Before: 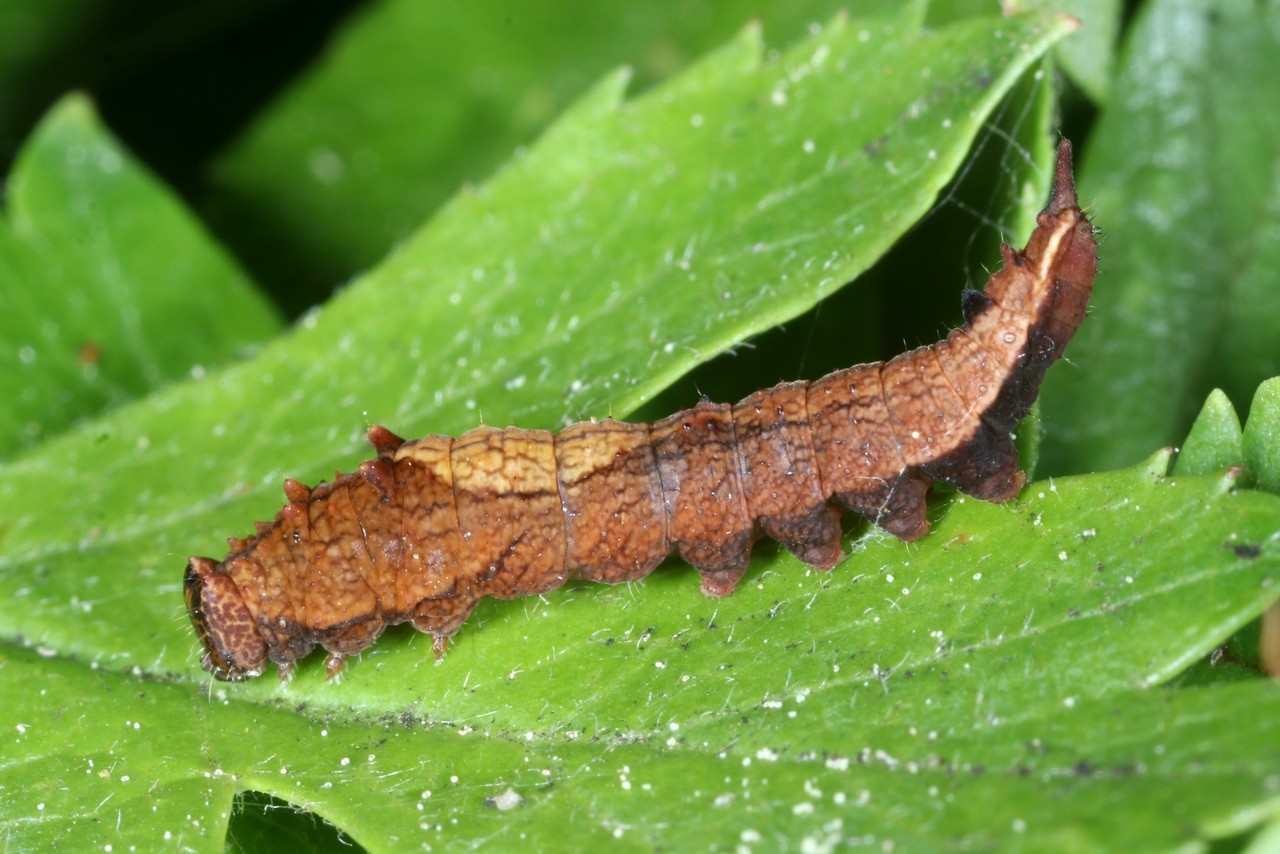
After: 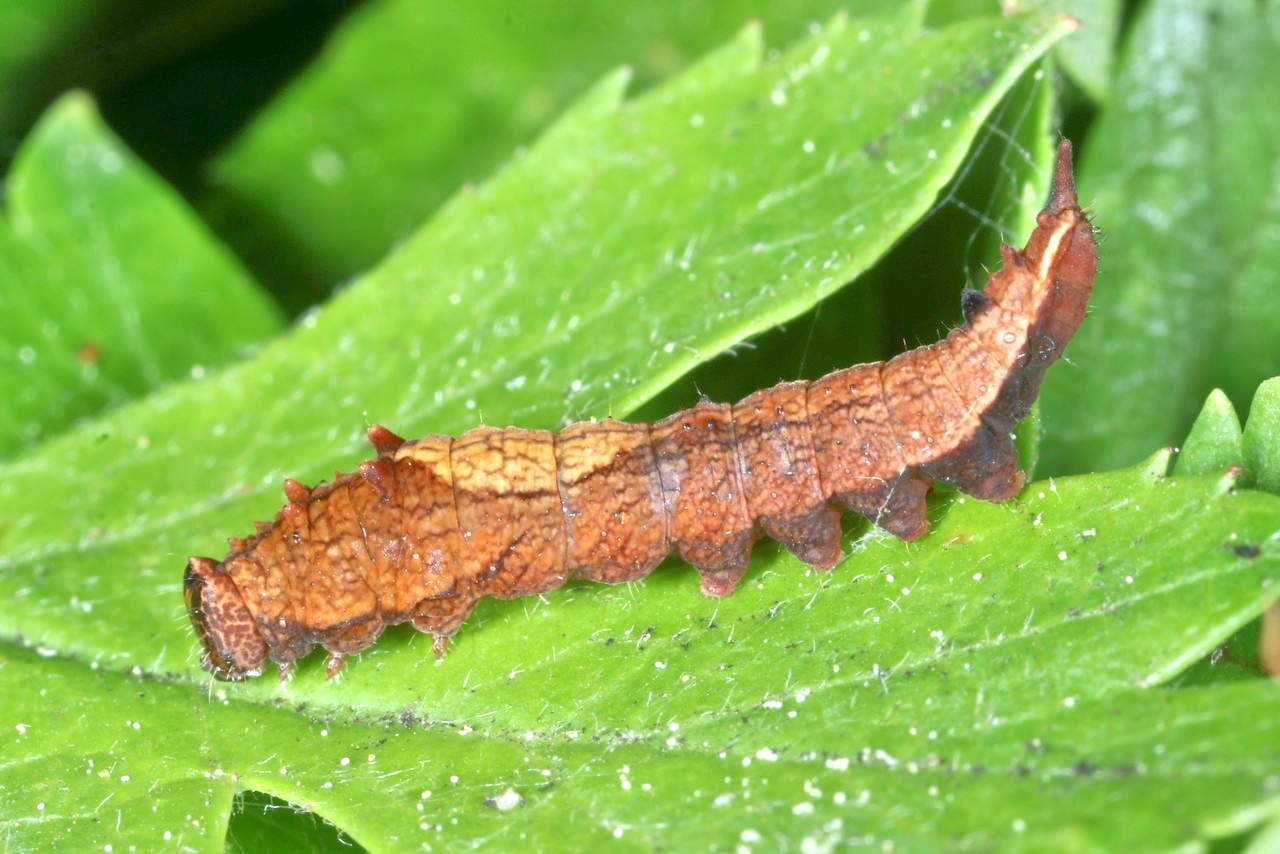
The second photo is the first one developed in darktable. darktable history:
tone equalizer: -8 EV 2 EV, -7 EV 2 EV, -6 EV 2 EV, -5 EV 2 EV, -4 EV 2 EV, -3 EV 1.5 EV, -2 EV 1 EV, -1 EV 0.5 EV
